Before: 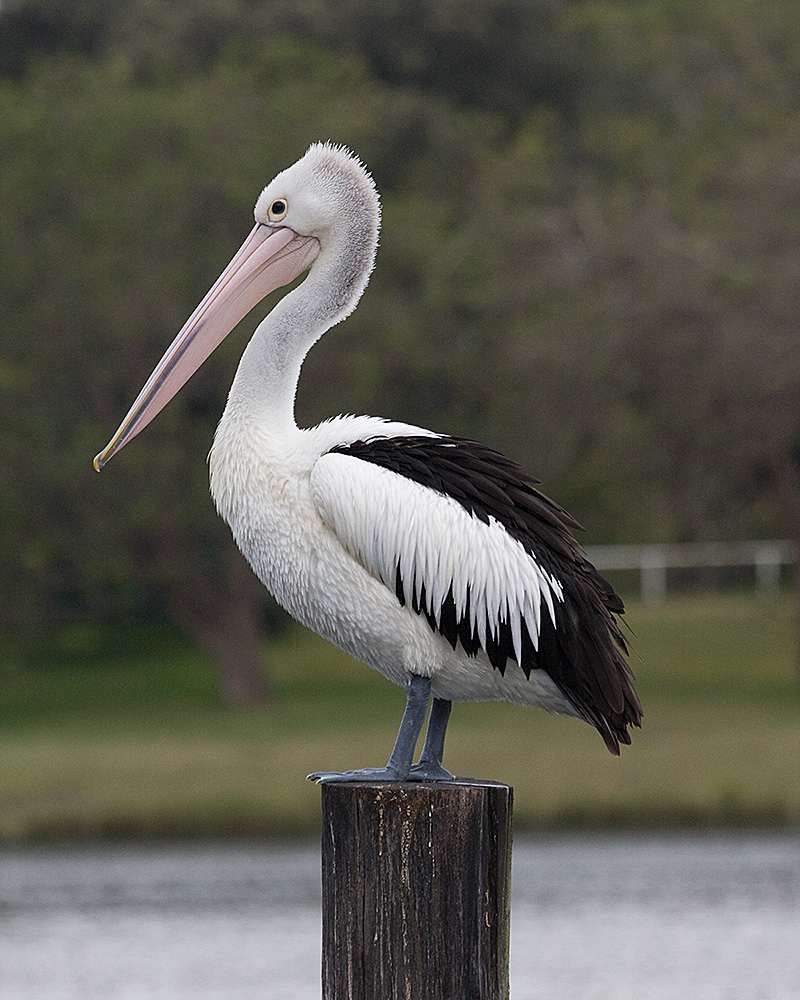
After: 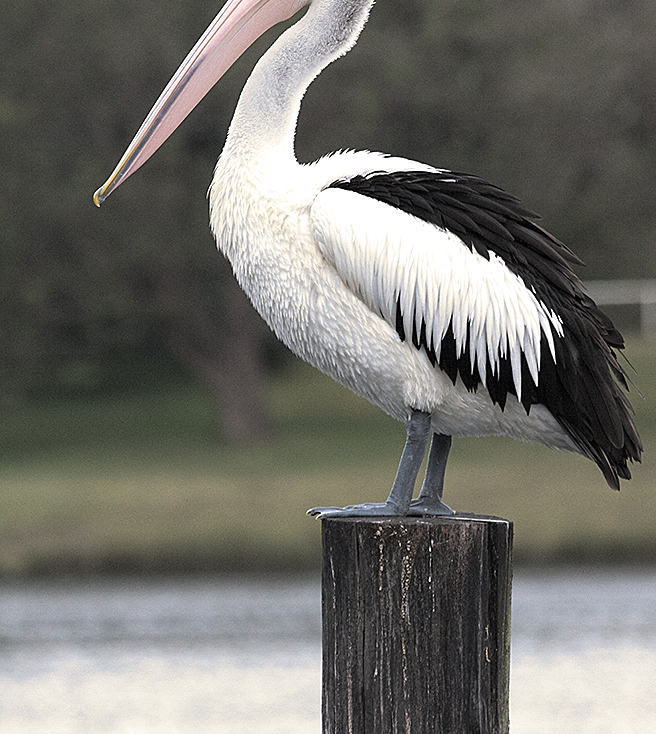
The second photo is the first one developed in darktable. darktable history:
exposure: black level correction 0, exposure 0.5 EV, compensate exposure bias true, compensate highlight preservation false
crop: top 26.531%, right 17.959%
split-toning: shadows › hue 43.2°, shadows › saturation 0, highlights › hue 50.4°, highlights › saturation 1
